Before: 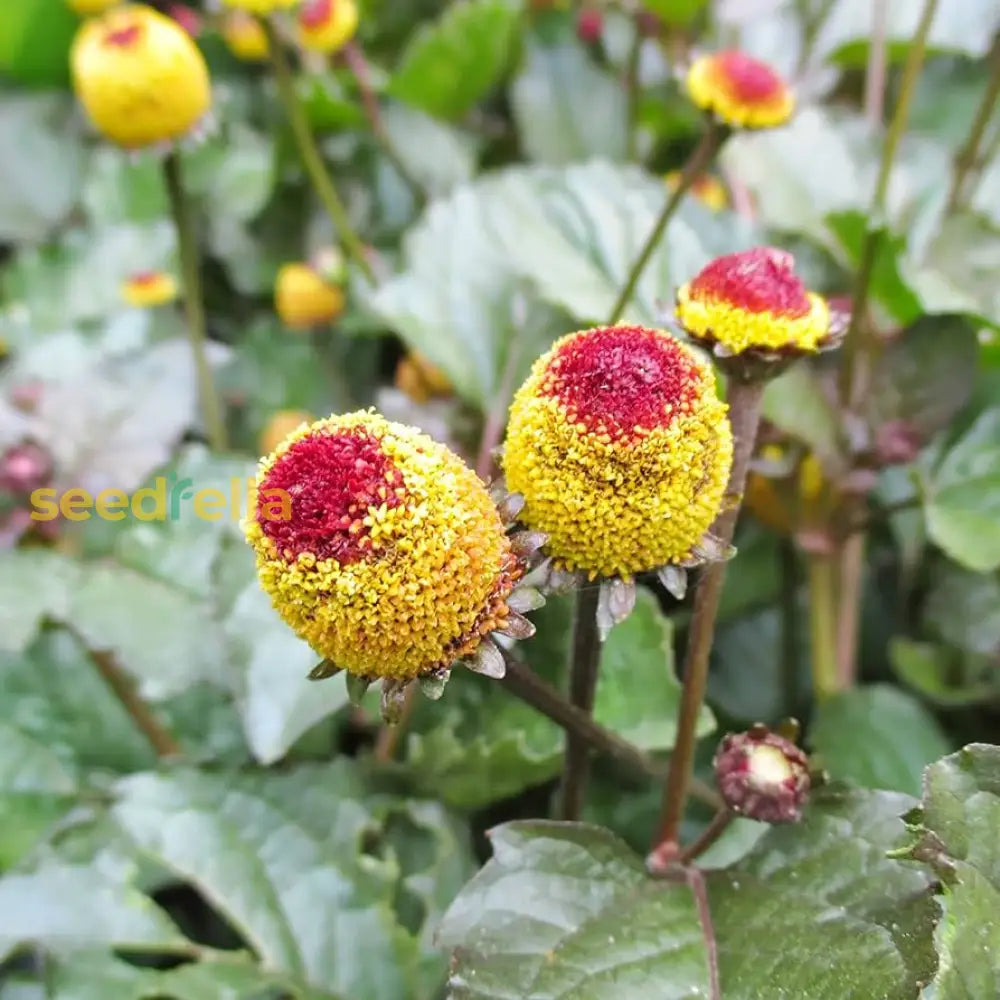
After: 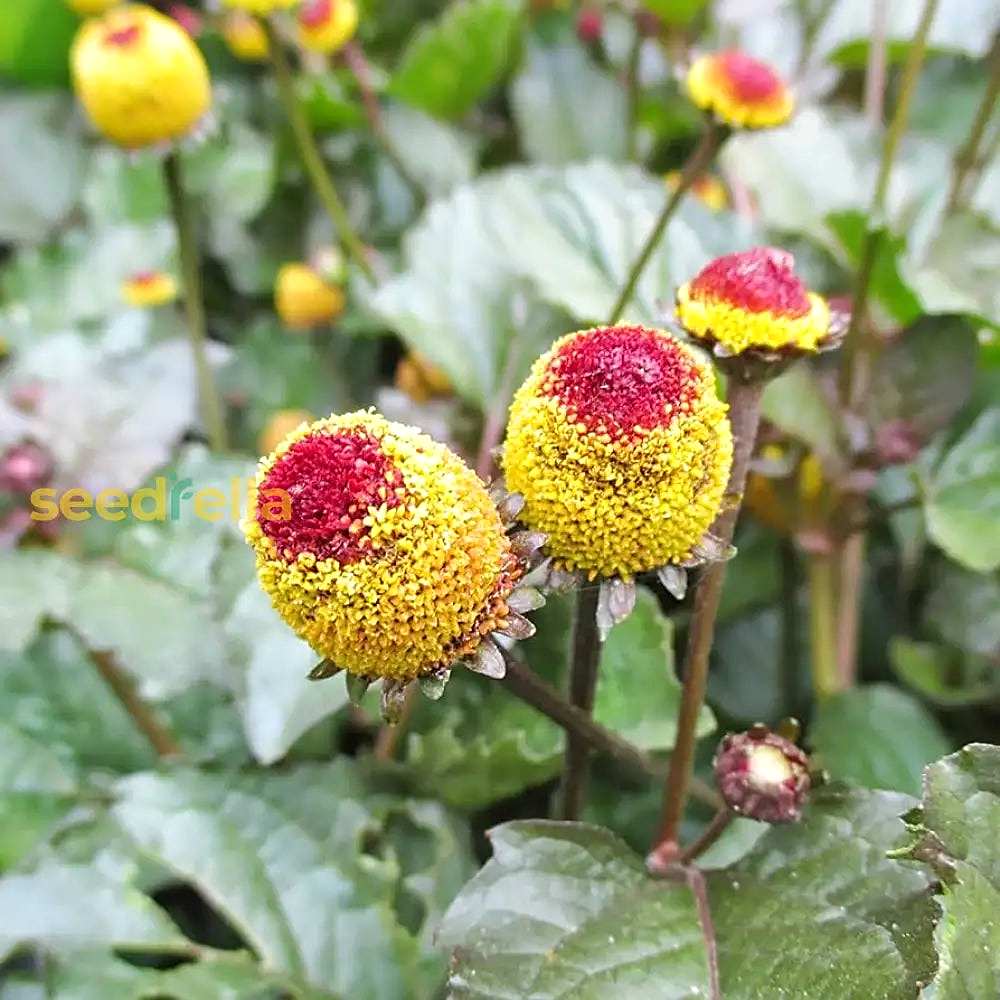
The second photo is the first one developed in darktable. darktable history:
sharpen: on, module defaults
exposure: exposure 0.131 EV, compensate highlight preservation false
